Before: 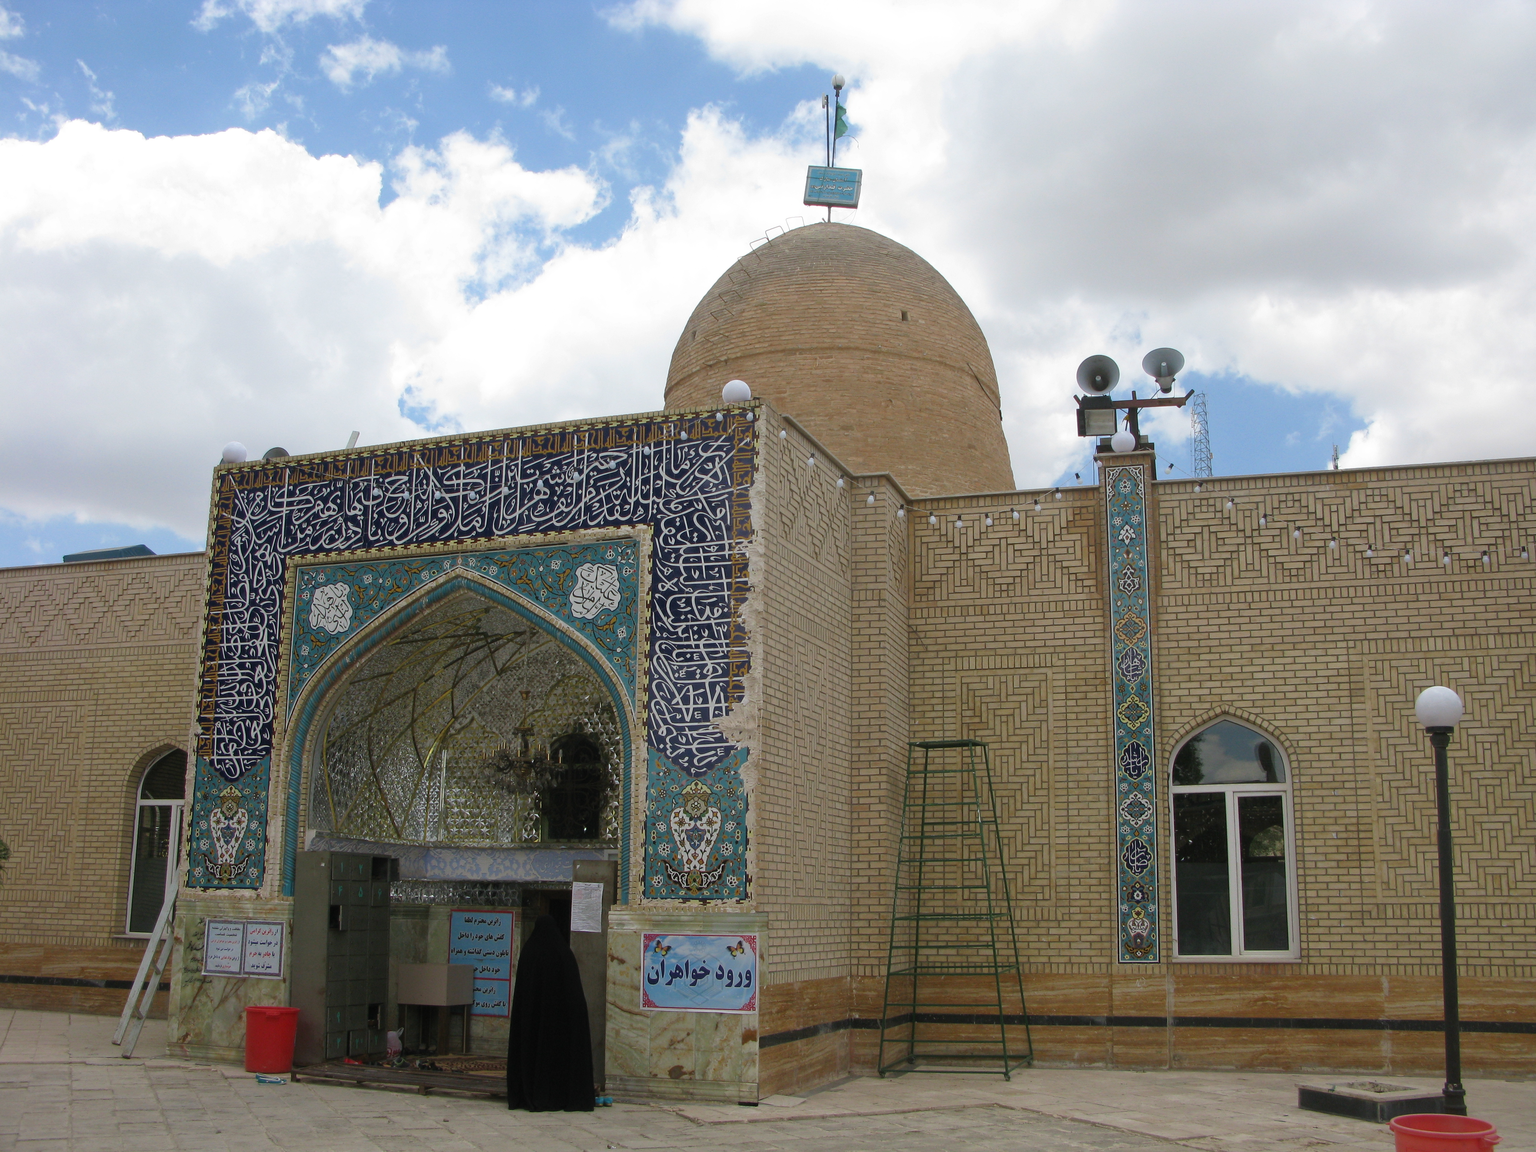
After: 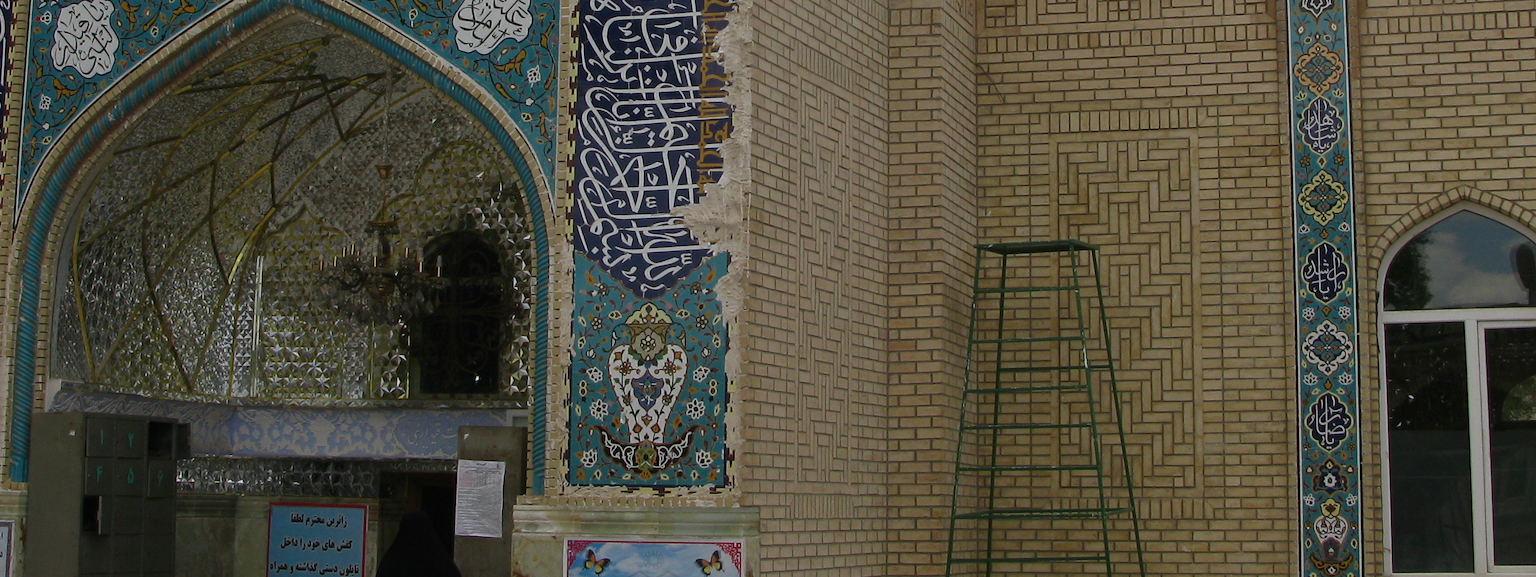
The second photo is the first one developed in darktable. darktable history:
crop: left 17.996%, top 50.708%, right 17.198%, bottom 16.802%
contrast brightness saturation: brightness -0.086
